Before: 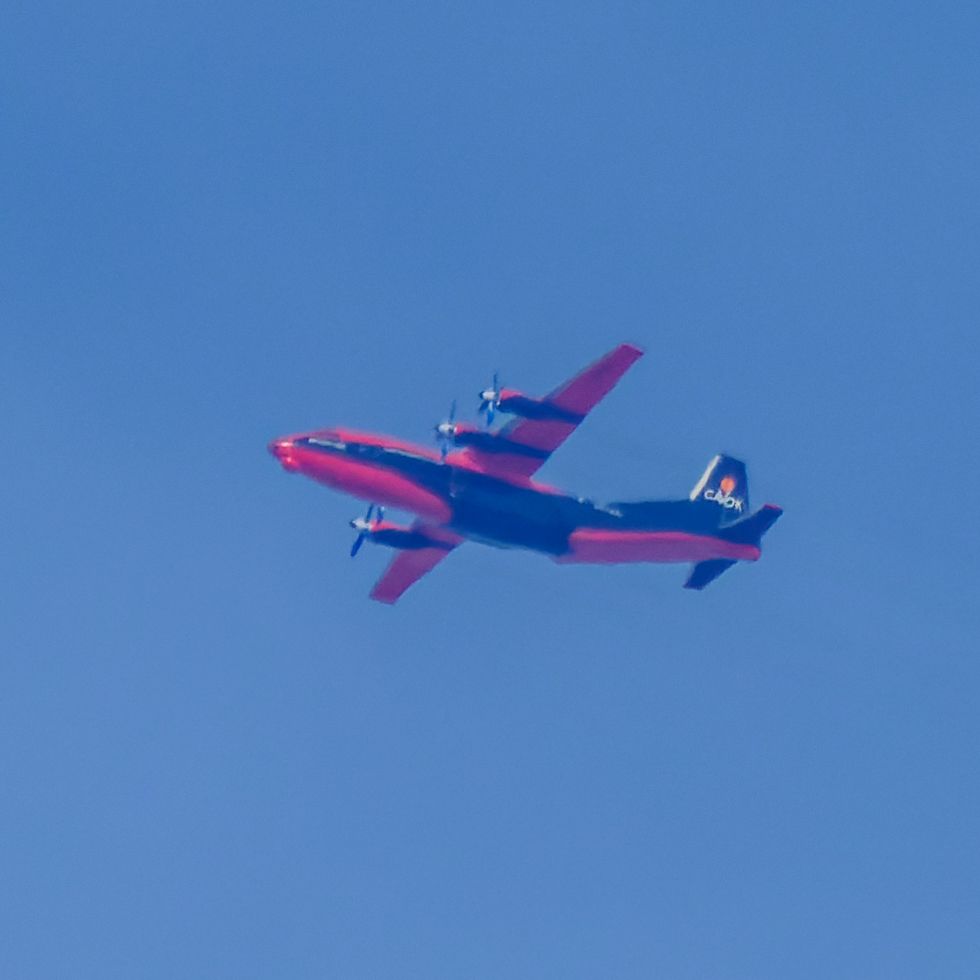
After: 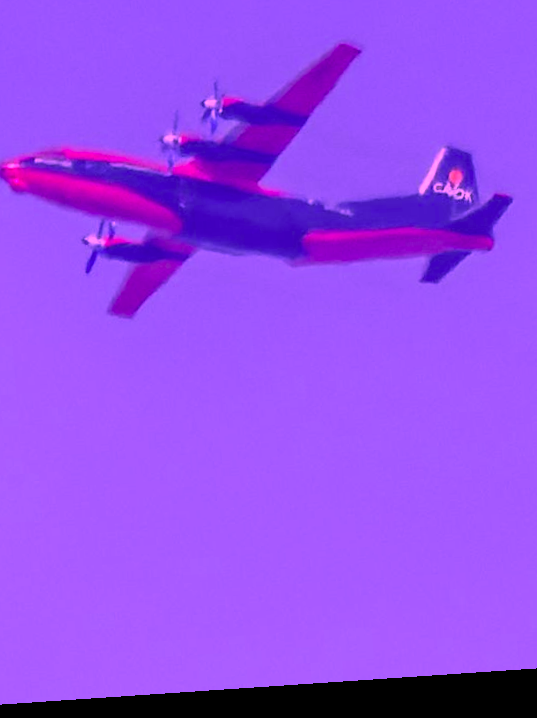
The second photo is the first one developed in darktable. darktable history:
crop and rotate: left 29.237%, top 31.152%, right 19.807%
rotate and perspective: rotation -4.2°, shear 0.006, automatic cropping off
color calibration: illuminant custom, x 0.261, y 0.521, temperature 7054.11 K
